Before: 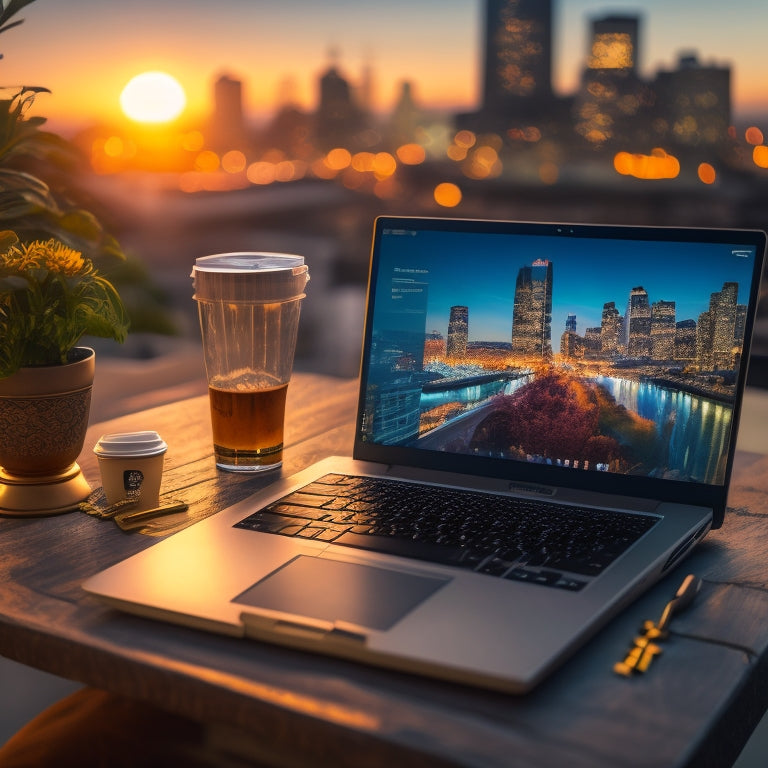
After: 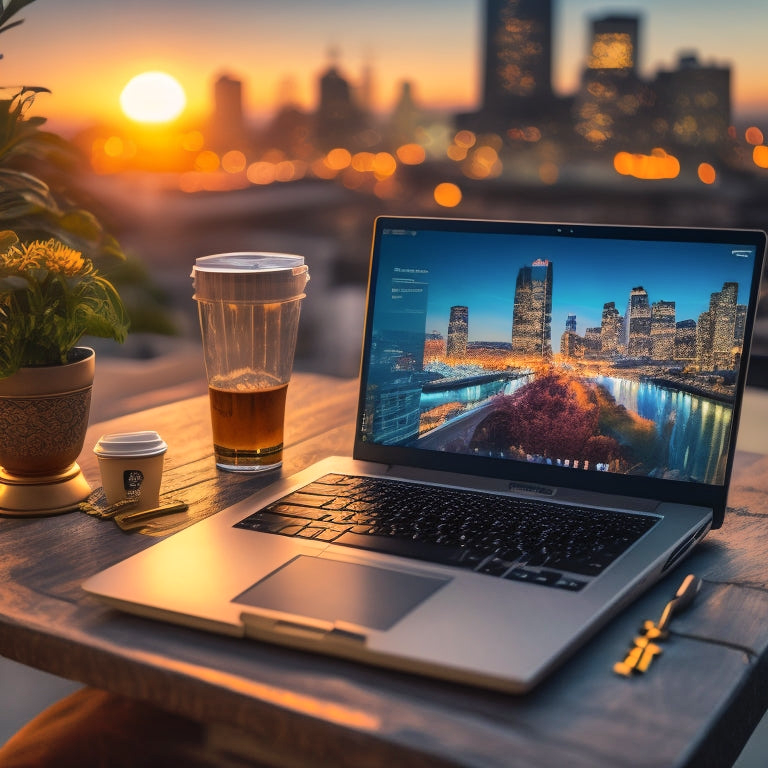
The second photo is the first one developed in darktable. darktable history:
shadows and highlights: shadows 60.59, soften with gaussian
